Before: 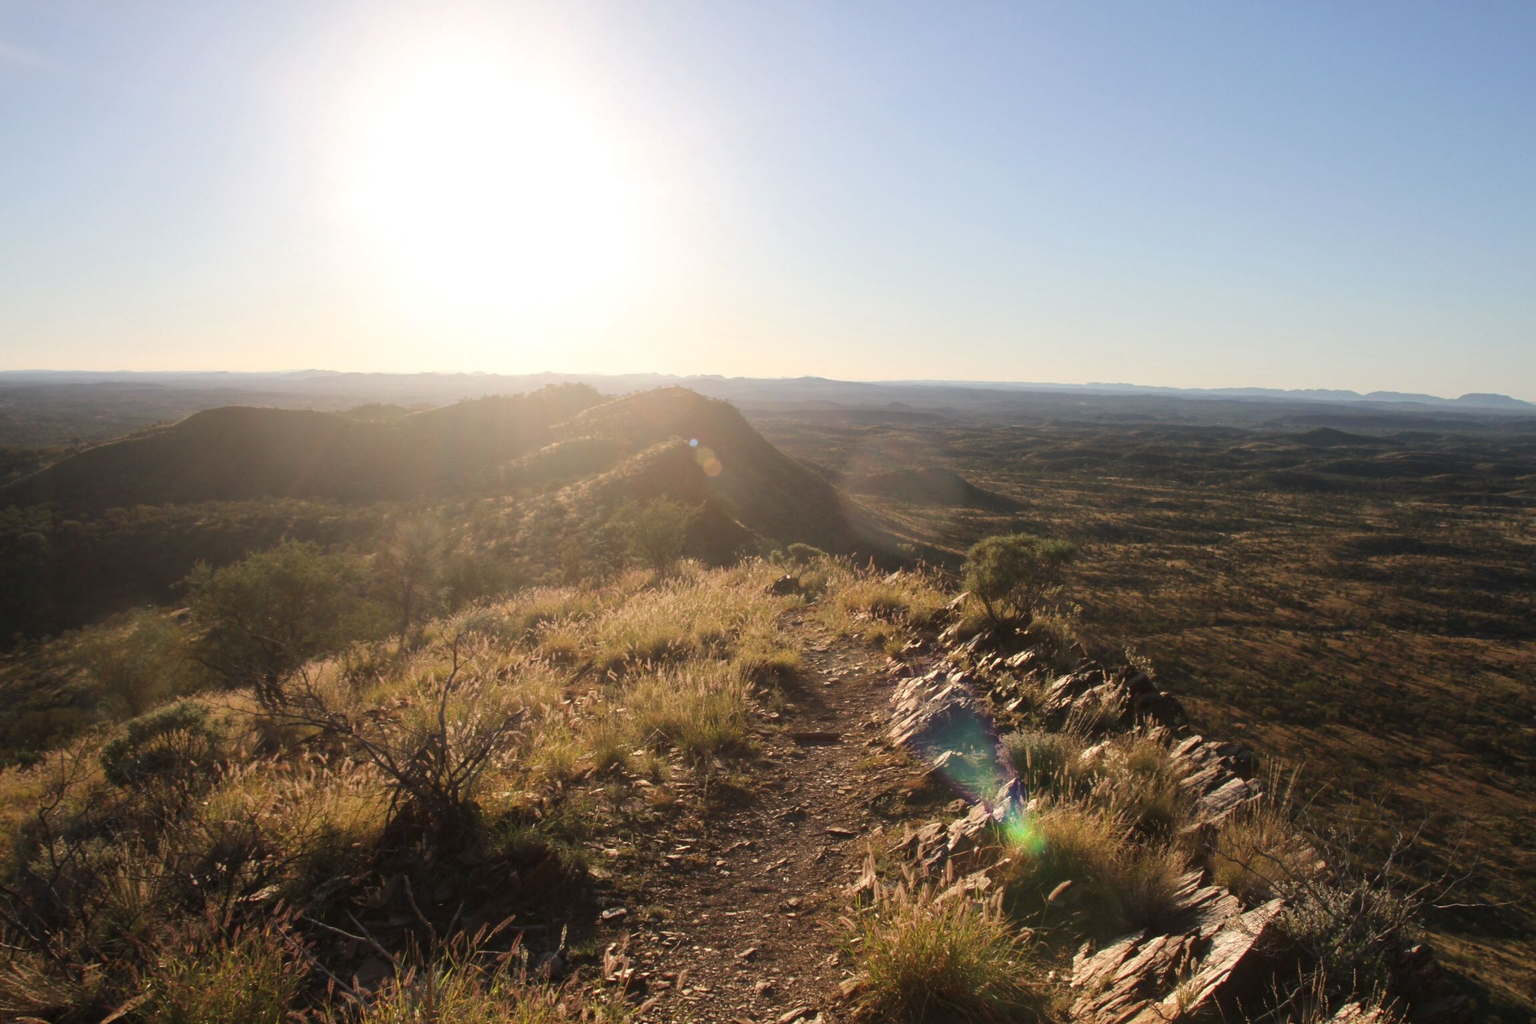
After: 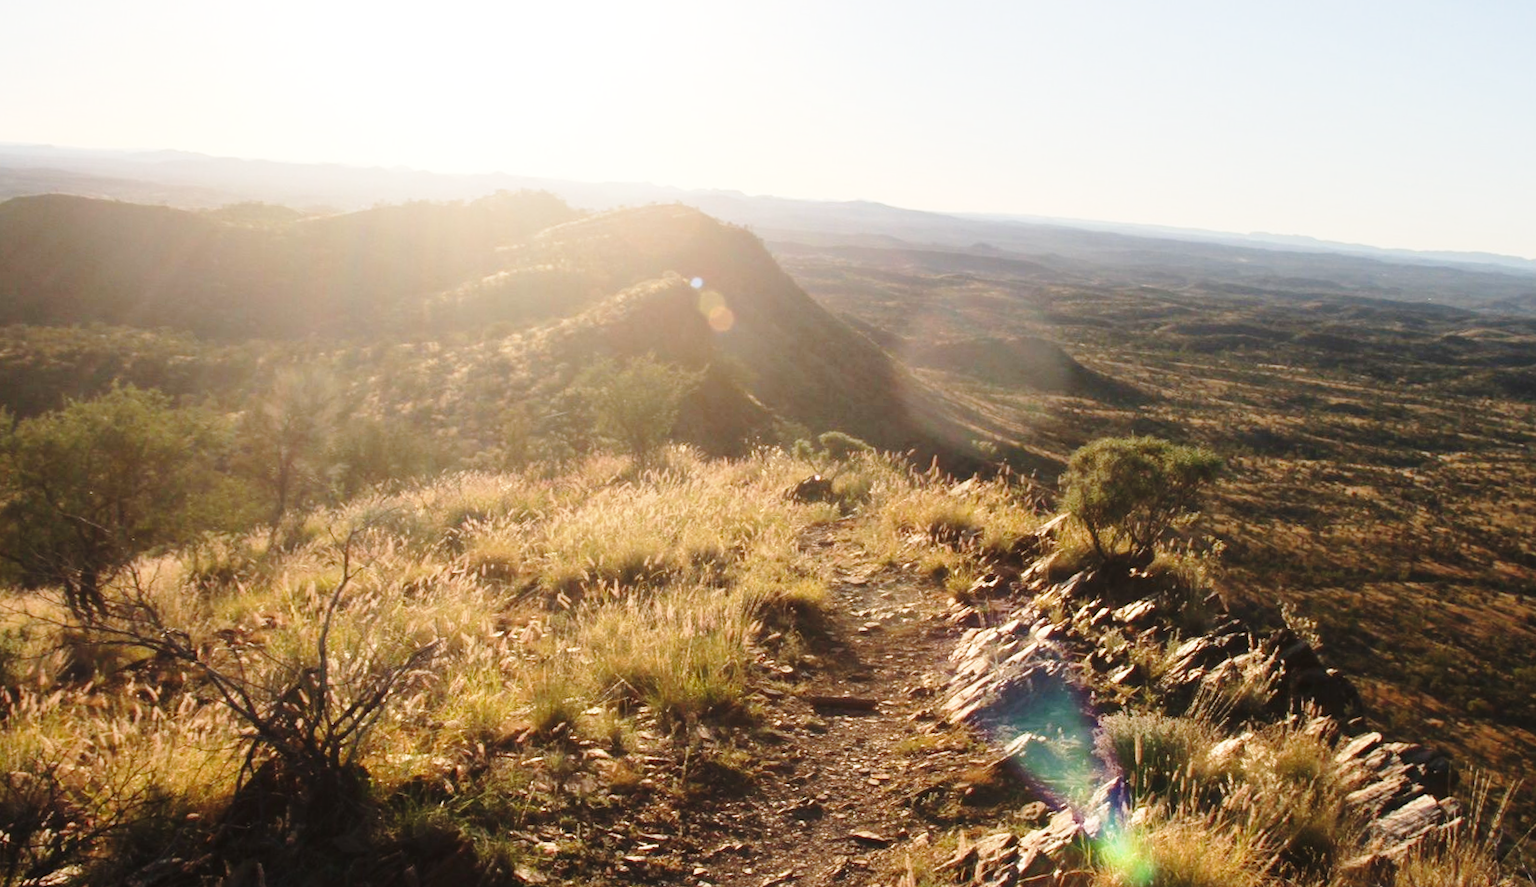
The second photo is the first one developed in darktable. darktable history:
crop and rotate: angle -3.37°, left 9.79%, top 20.73%, right 12.42%, bottom 11.82%
base curve: curves: ch0 [(0, 0) (0.028, 0.03) (0.121, 0.232) (0.46, 0.748) (0.859, 0.968) (1, 1)], preserve colors none
